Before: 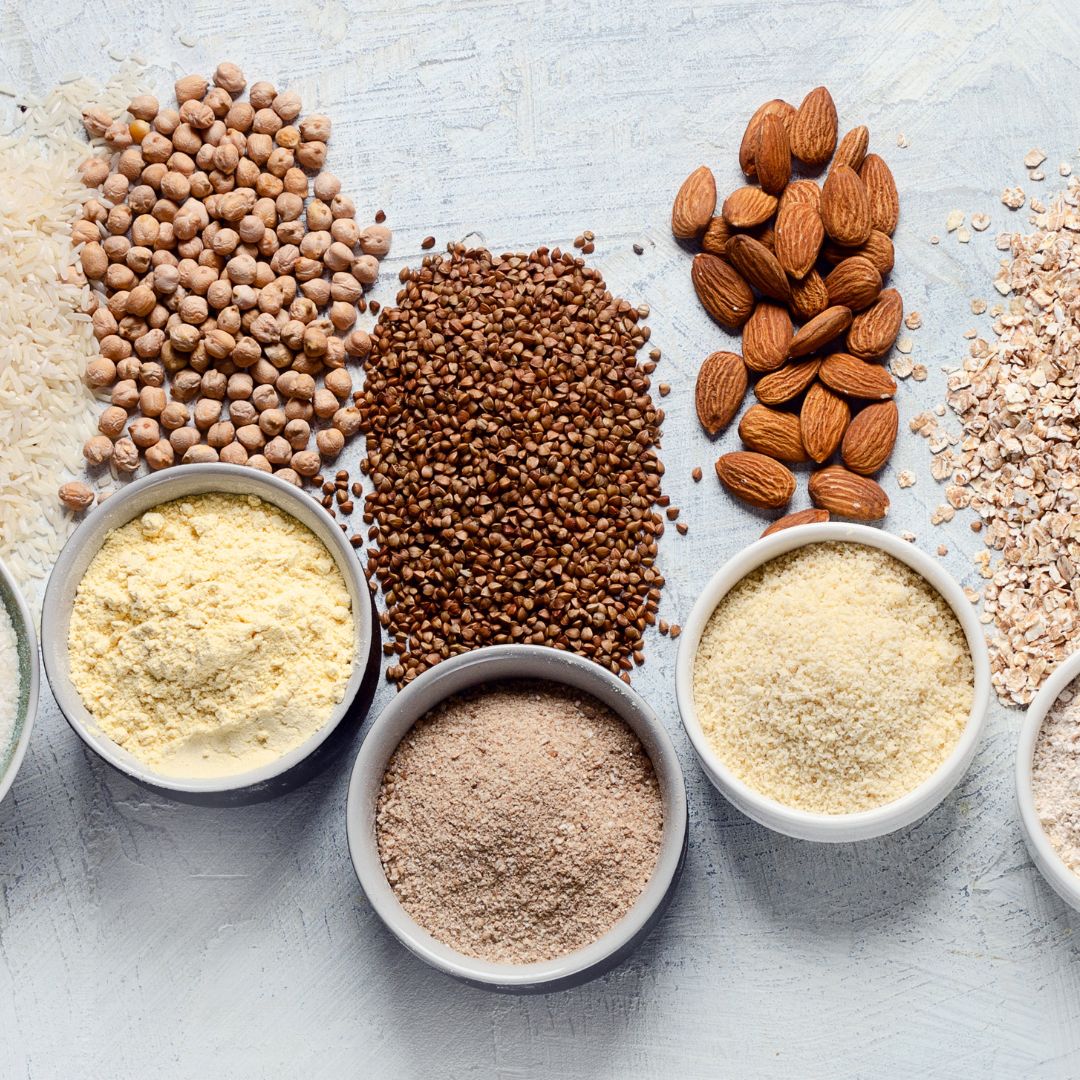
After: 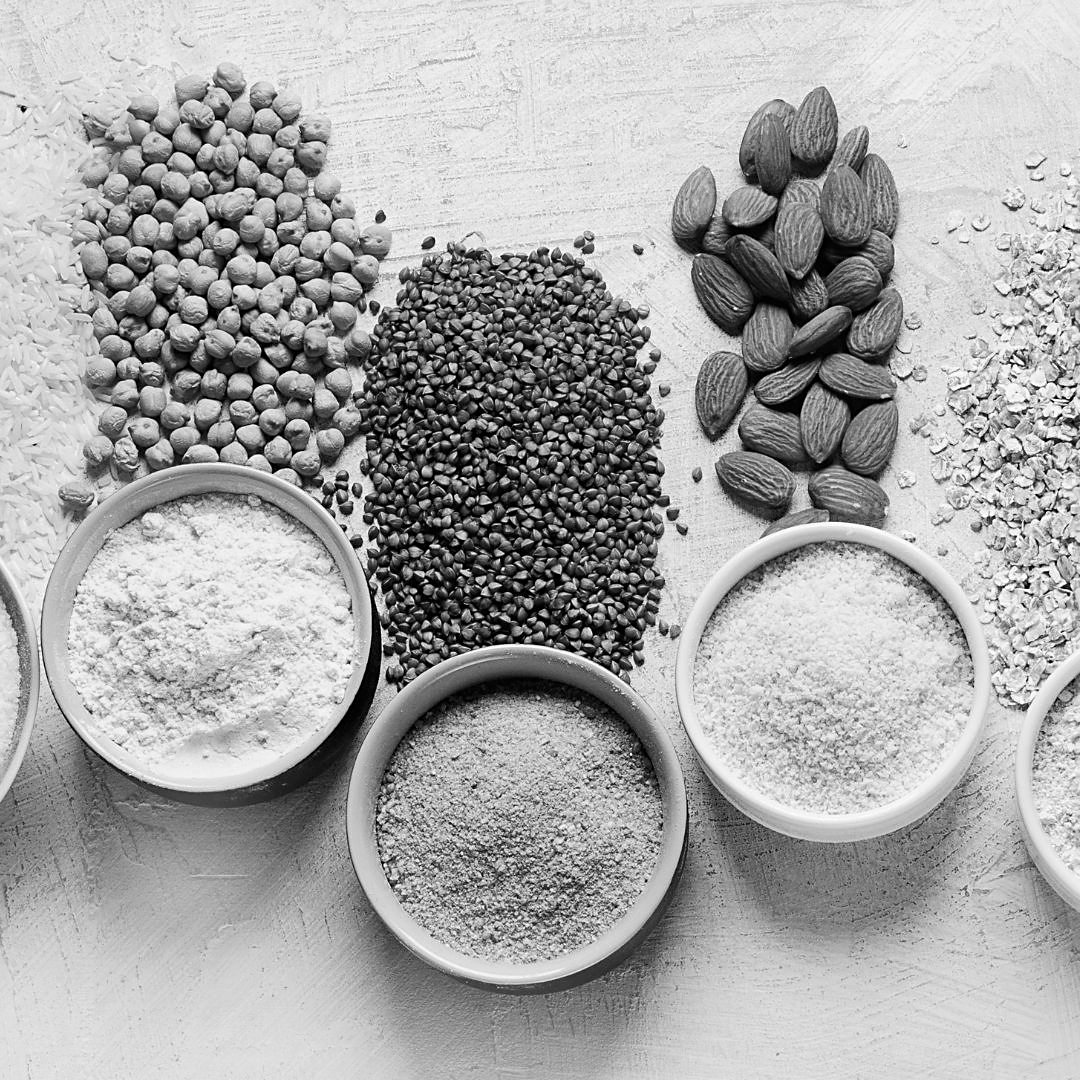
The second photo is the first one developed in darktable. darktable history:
monochrome: size 1
exposure: black level correction 0, compensate exposure bias true, compensate highlight preservation false
sharpen: radius 1.864, amount 0.398, threshold 1.271
